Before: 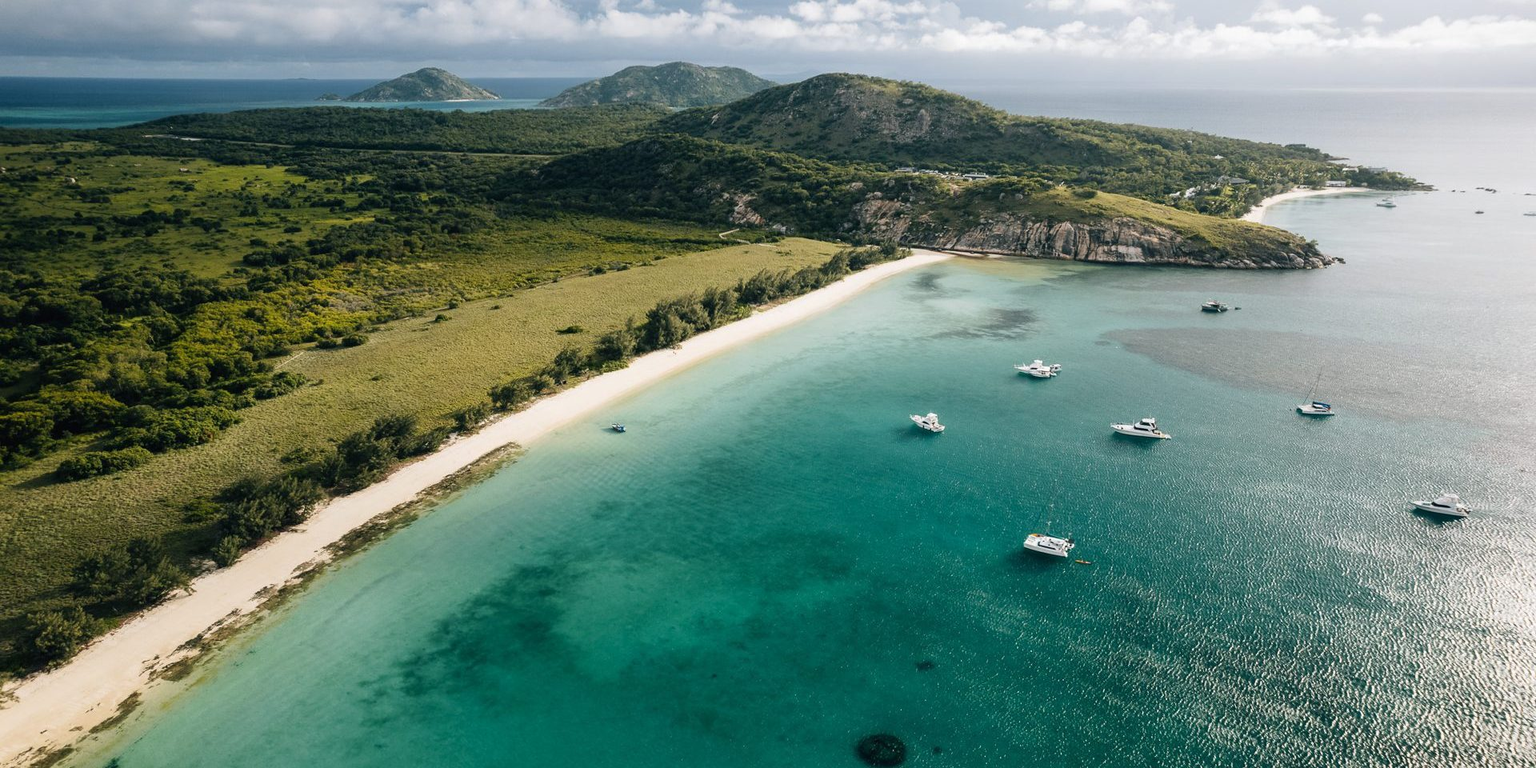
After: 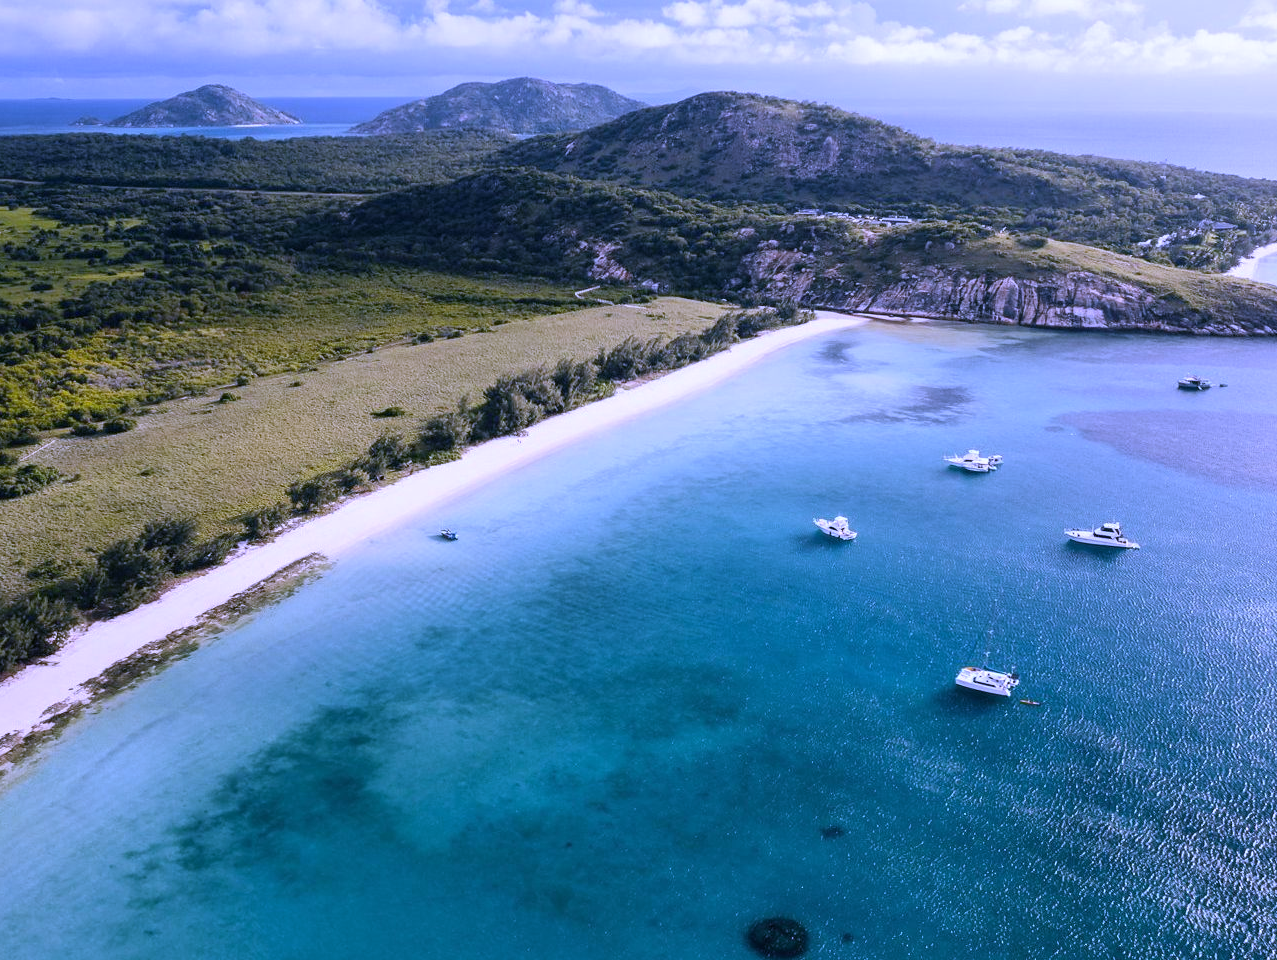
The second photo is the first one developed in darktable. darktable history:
crop: left 16.899%, right 16.556%
tone equalizer: on, module defaults
white balance: red 0.98, blue 1.61
